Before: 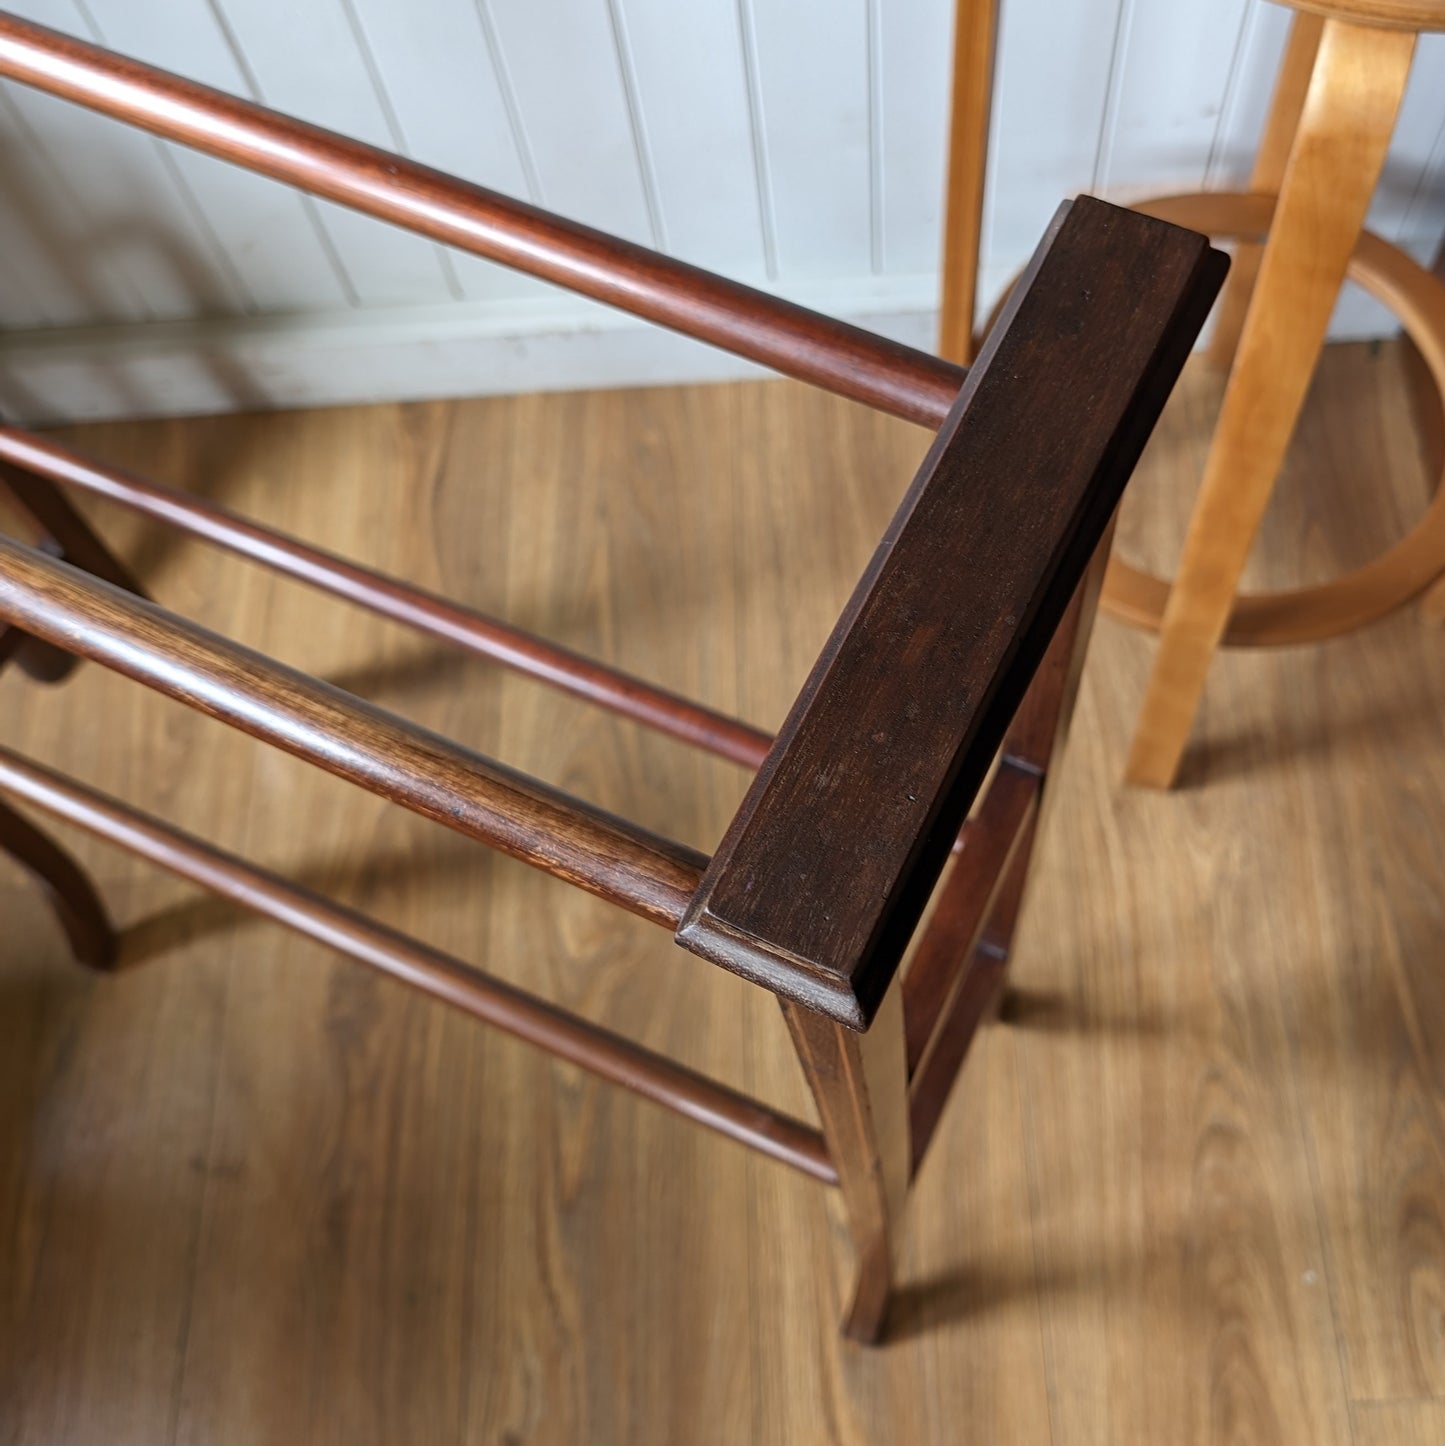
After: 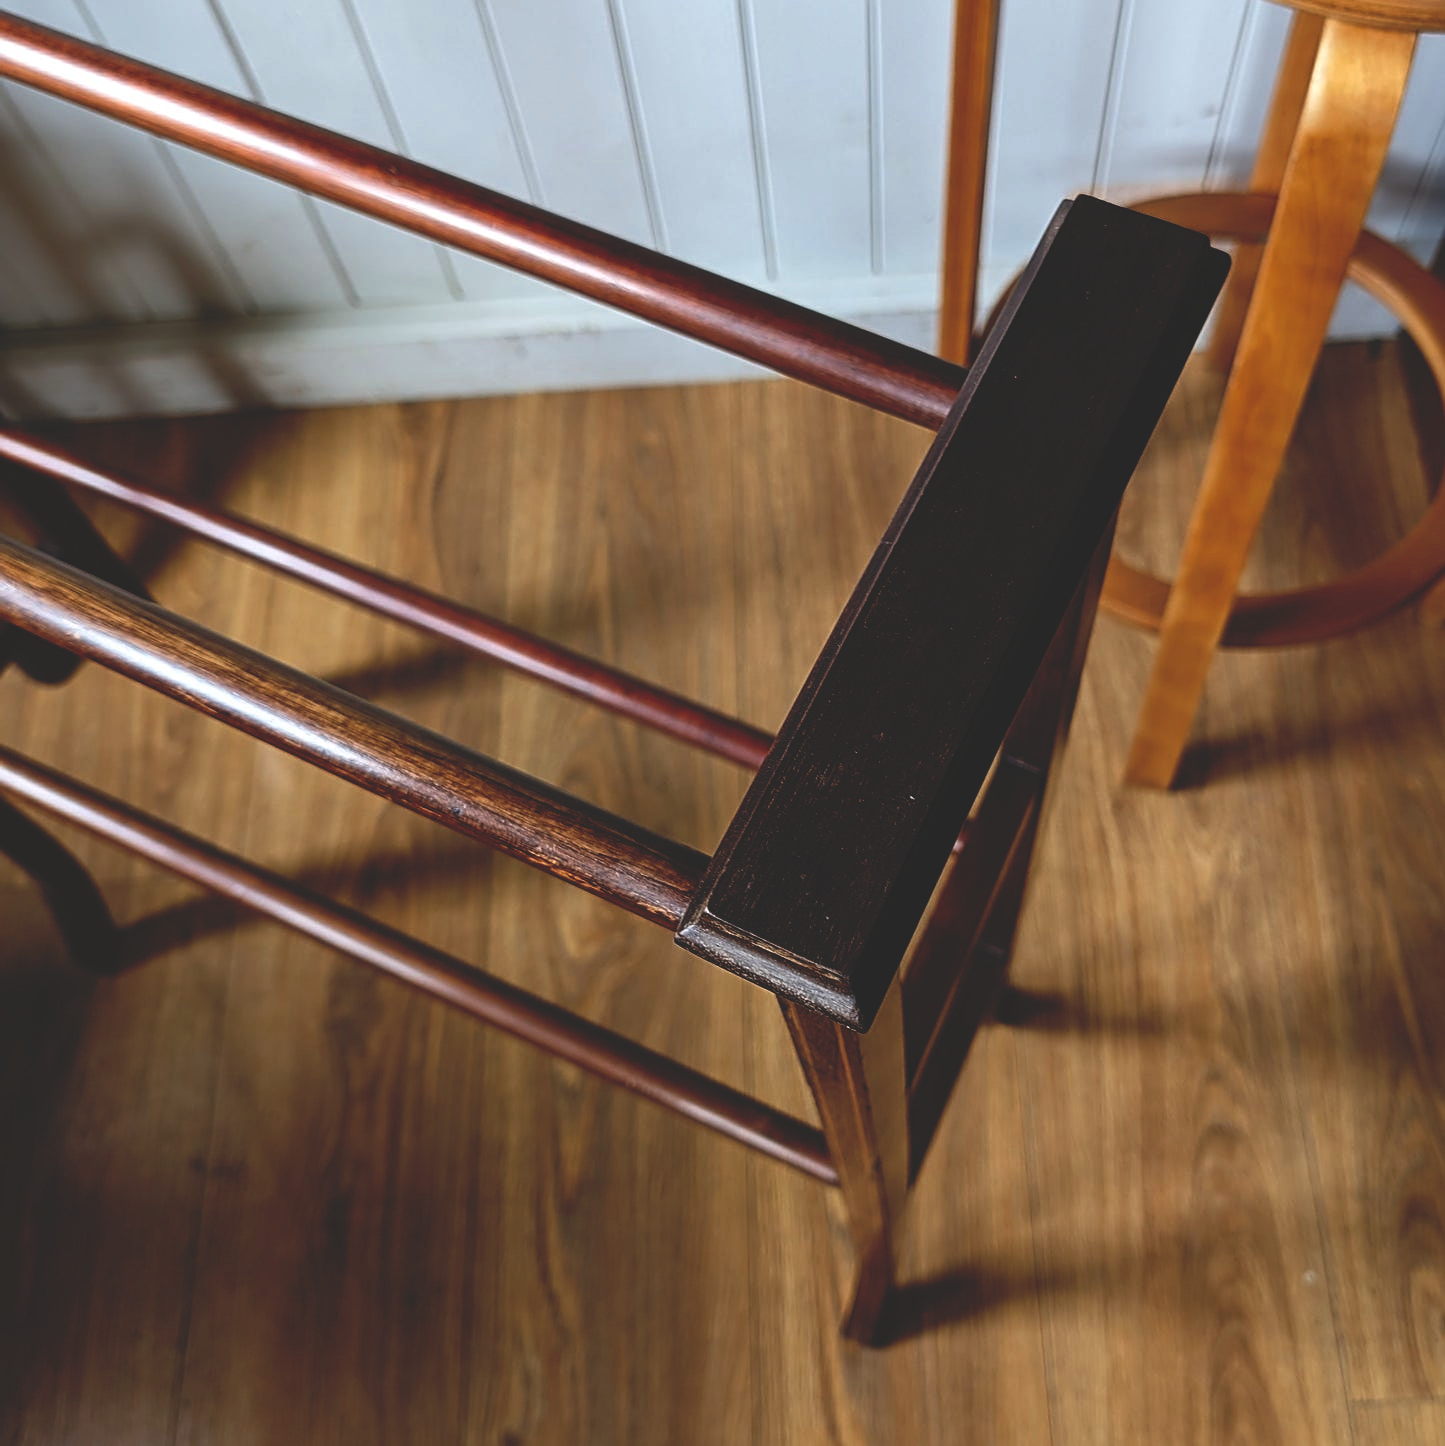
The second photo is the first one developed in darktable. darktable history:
sharpen: on, module defaults
base curve: curves: ch0 [(0, 0.02) (0.083, 0.036) (1, 1)], preserve colors none
color zones: curves: ch0 [(0, 0.5) (0.143, 0.5) (0.286, 0.5) (0.429, 0.5) (0.571, 0.5) (0.714, 0.476) (0.857, 0.5) (1, 0.5)]; ch2 [(0, 0.5) (0.143, 0.5) (0.286, 0.5) (0.429, 0.5) (0.571, 0.5) (0.714, 0.487) (0.857, 0.5) (1, 0.5)]
